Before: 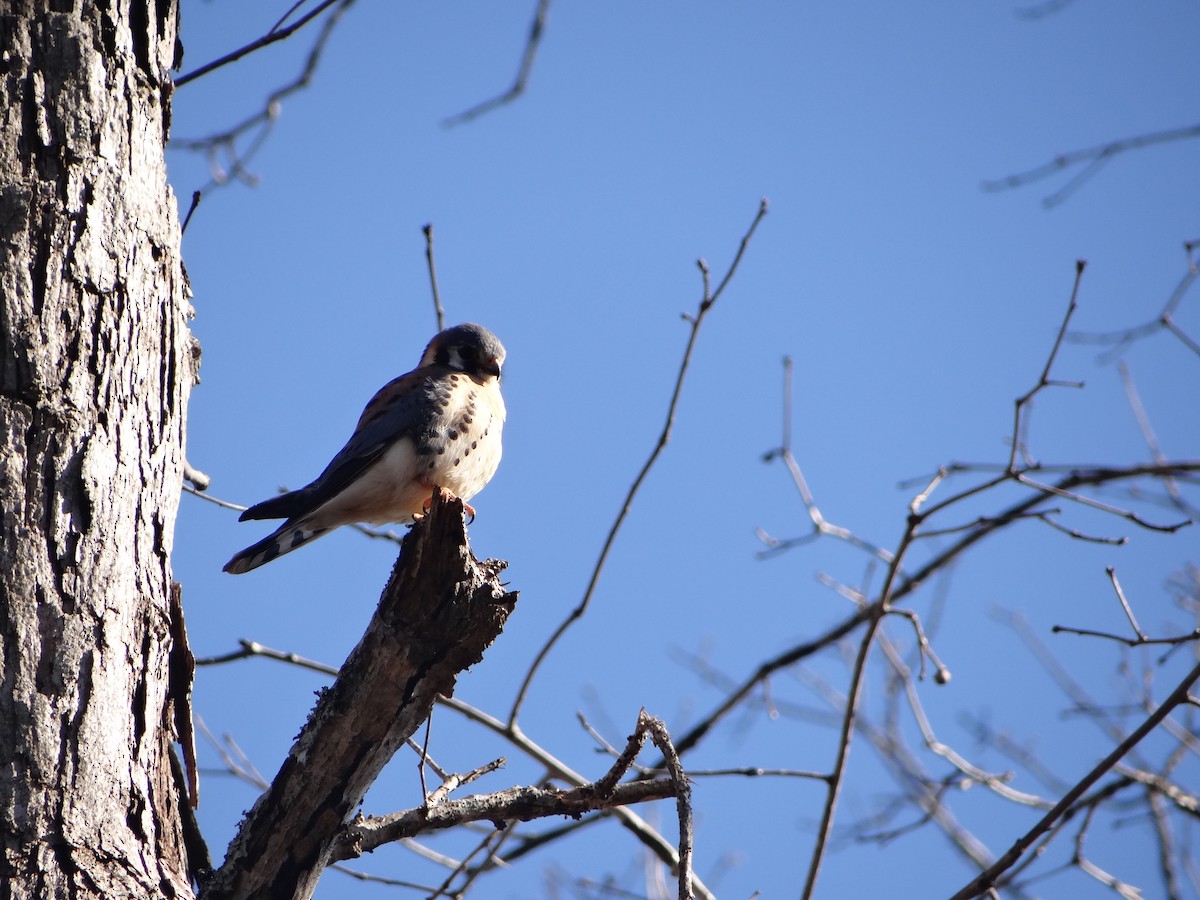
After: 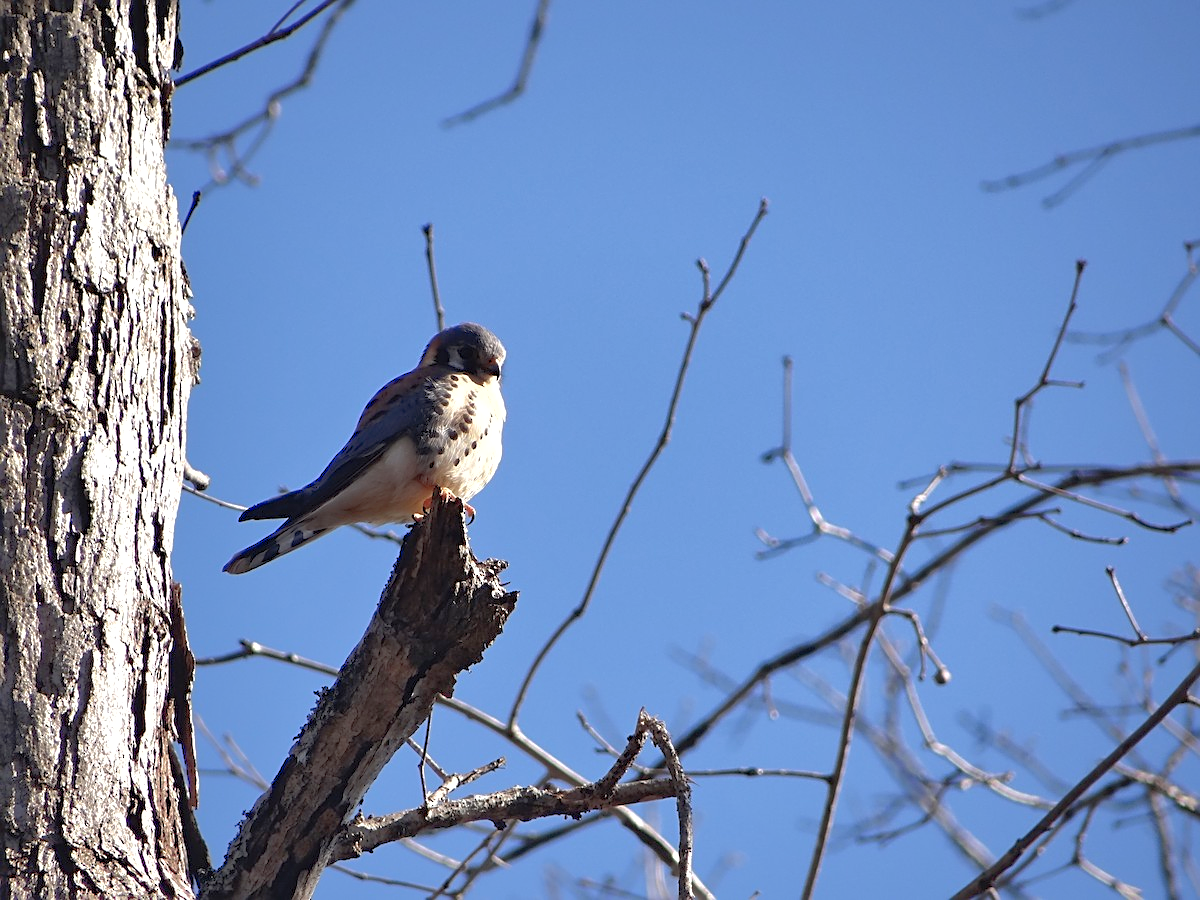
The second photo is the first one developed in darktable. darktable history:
shadows and highlights: shadows 60, highlights -60
levels: levels [0, 0.476, 0.951]
sharpen: on, module defaults
